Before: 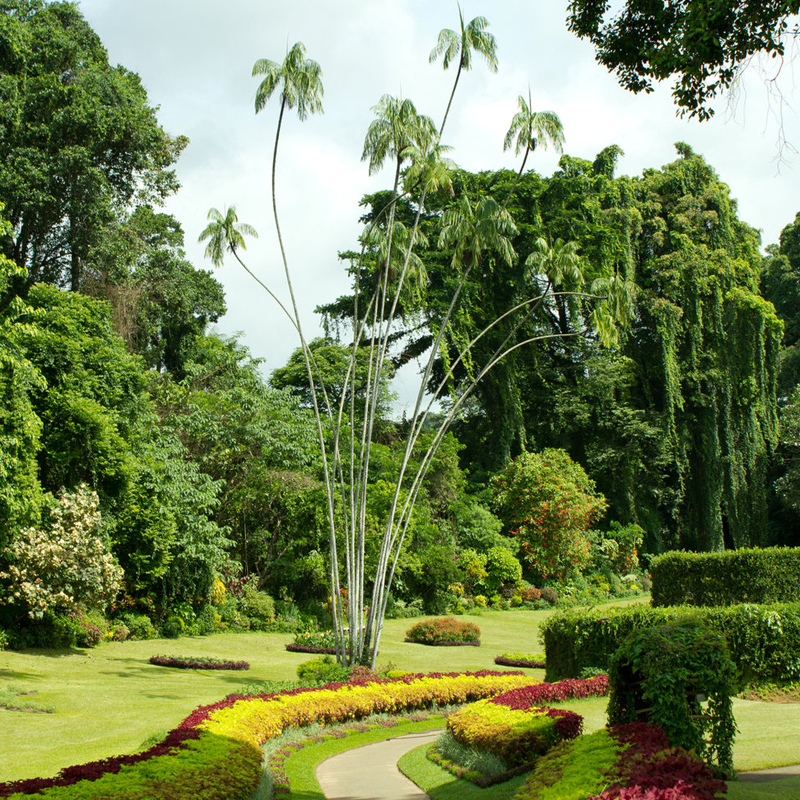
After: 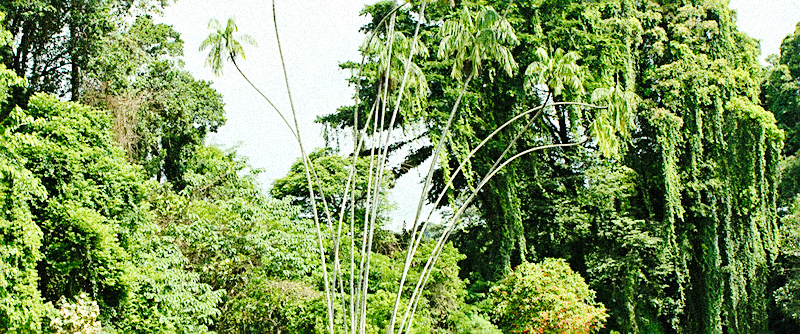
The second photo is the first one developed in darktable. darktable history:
filmic rgb: hardness 4.17
exposure: black level correction 0, exposure 1.388 EV, compensate exposure bias true, compensate highlight preservation false
grain: mid-tones bias 0%
crop and rotate: top 23.84%, bottom 34.294%
sharpen: on, module defaults
local contrast: mode bilateral grid, contrast 20, coarseness 50, detail 120%, midtone range 0.2
tone curve: curves: ch0 [(0, 0) (0.003, 0.015) (0.011, 0.021) (0.025, 0.032) (0.044, 0.046) (0.069, 0.062) (0.1, 0.08) (0.136, 0.117) (0.177, 0.165) (0.224, 0.221) (0.277, 0.298) (0.335, 0.385) (0.399, 0.469) (0.468, 0.558) (0.543, 0.637) (0.623, 0.708) (0.709, 0.771) (0.801, 0.84) (0.898, 0.907) (1, 1)], preserve colors none
haze removal: compatibility mode true, adaptive false
